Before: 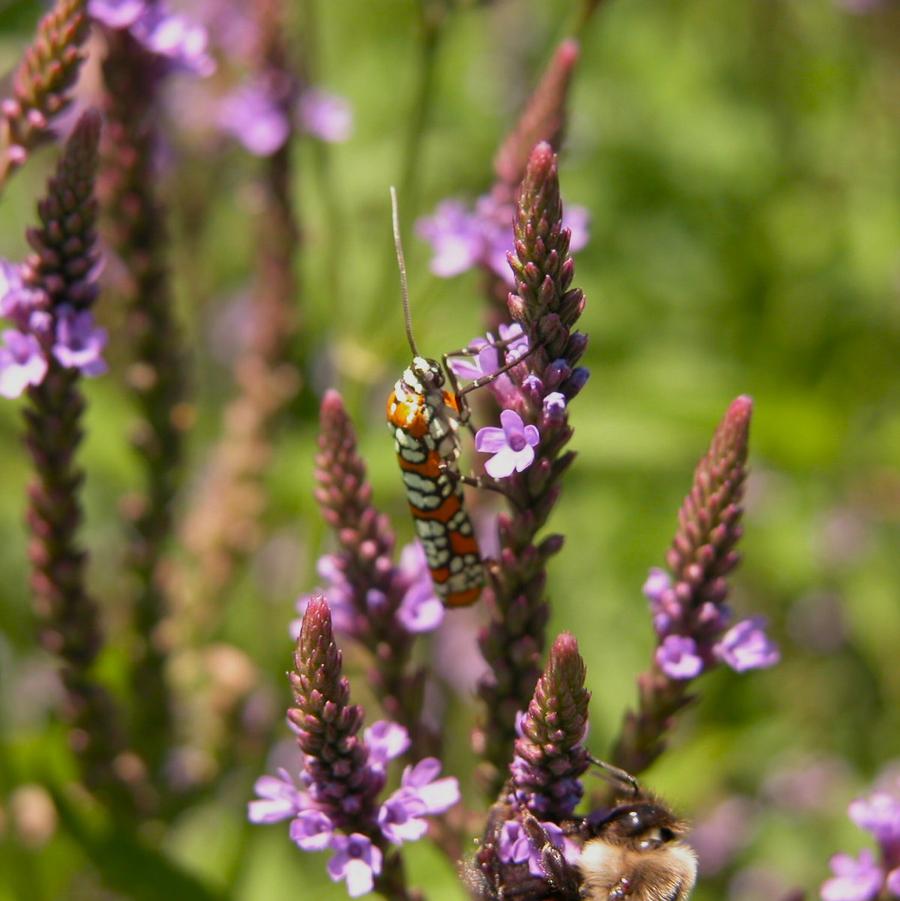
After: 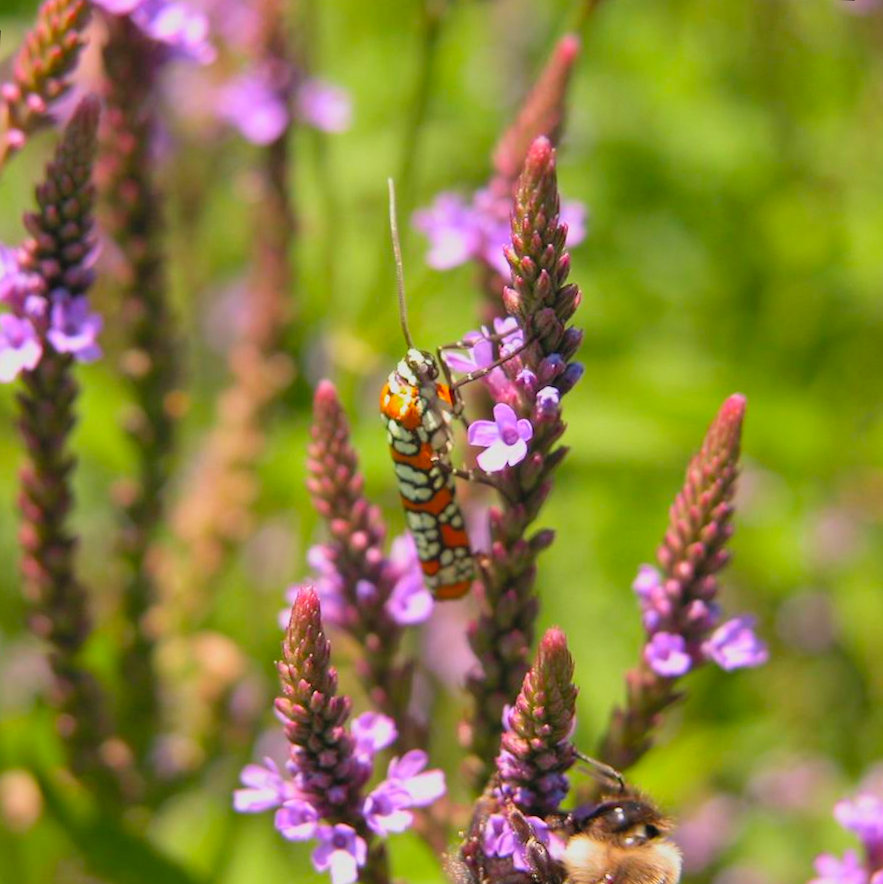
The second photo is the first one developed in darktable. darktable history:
crop and rotate: angle -2.38°
rotate and perspective: rotation -1.24°, automatic cropping off
contrast brightness saturation: contrast 0.07, brightness 0.18, saturation 0.4
exposure: exposure -0.153 EV, compensate highlight preservation false
